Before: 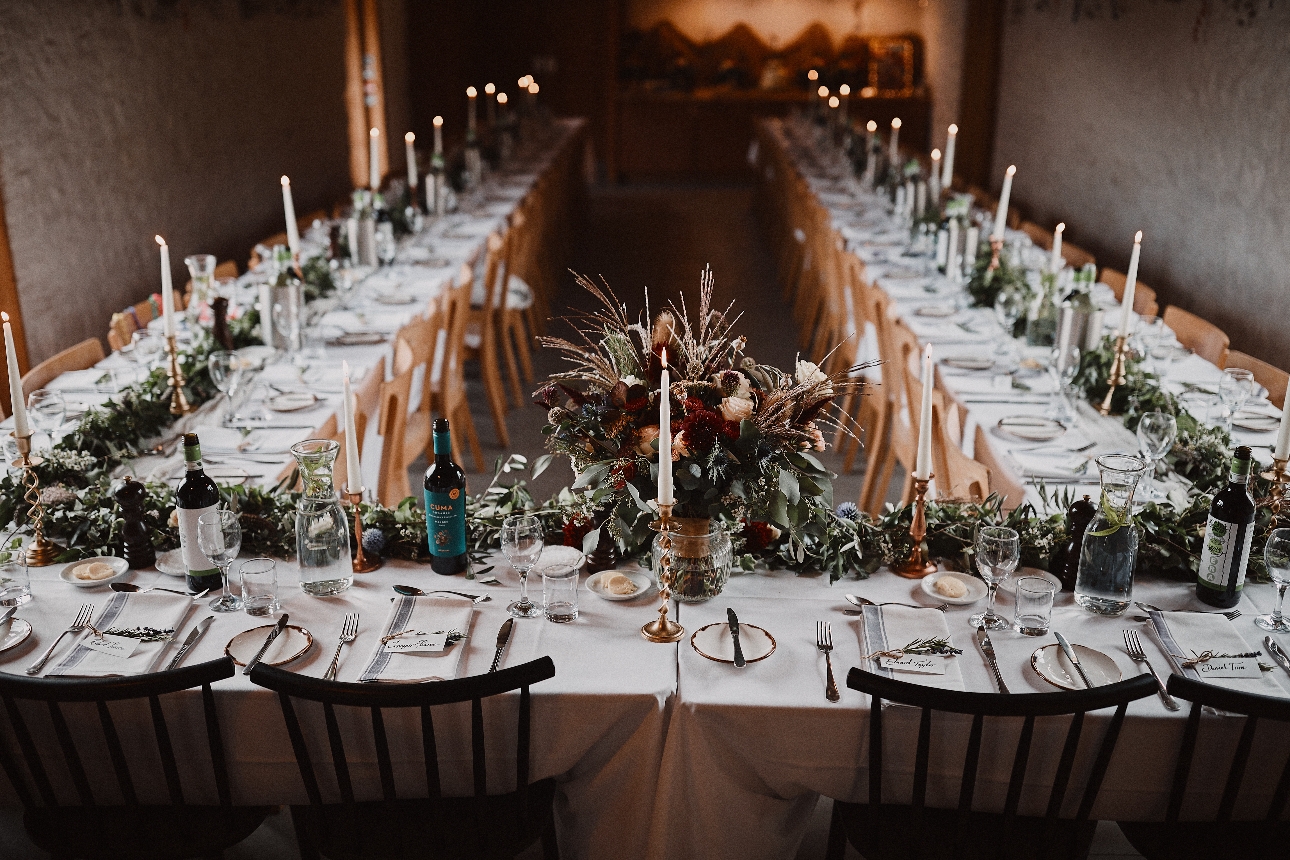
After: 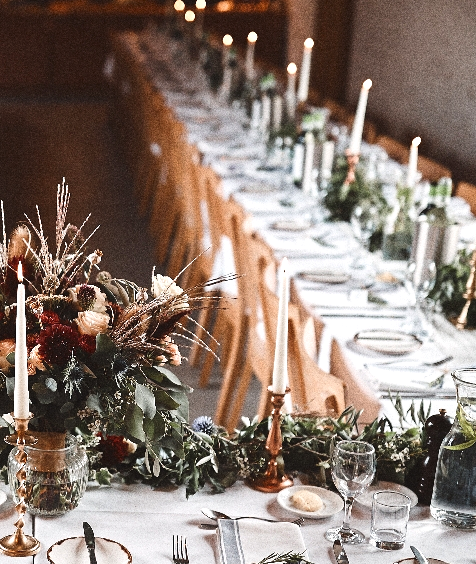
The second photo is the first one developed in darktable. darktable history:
crop and rotate: left 49.936%, top 10.094%, right 13.136%, bottom 24.256%
grain: coarseness 0.09 ISO, strength 40%
exposure: black level correction -0.002, exposure 0.708 EV, compensate exposure bias true, compensate highlight preservation false
